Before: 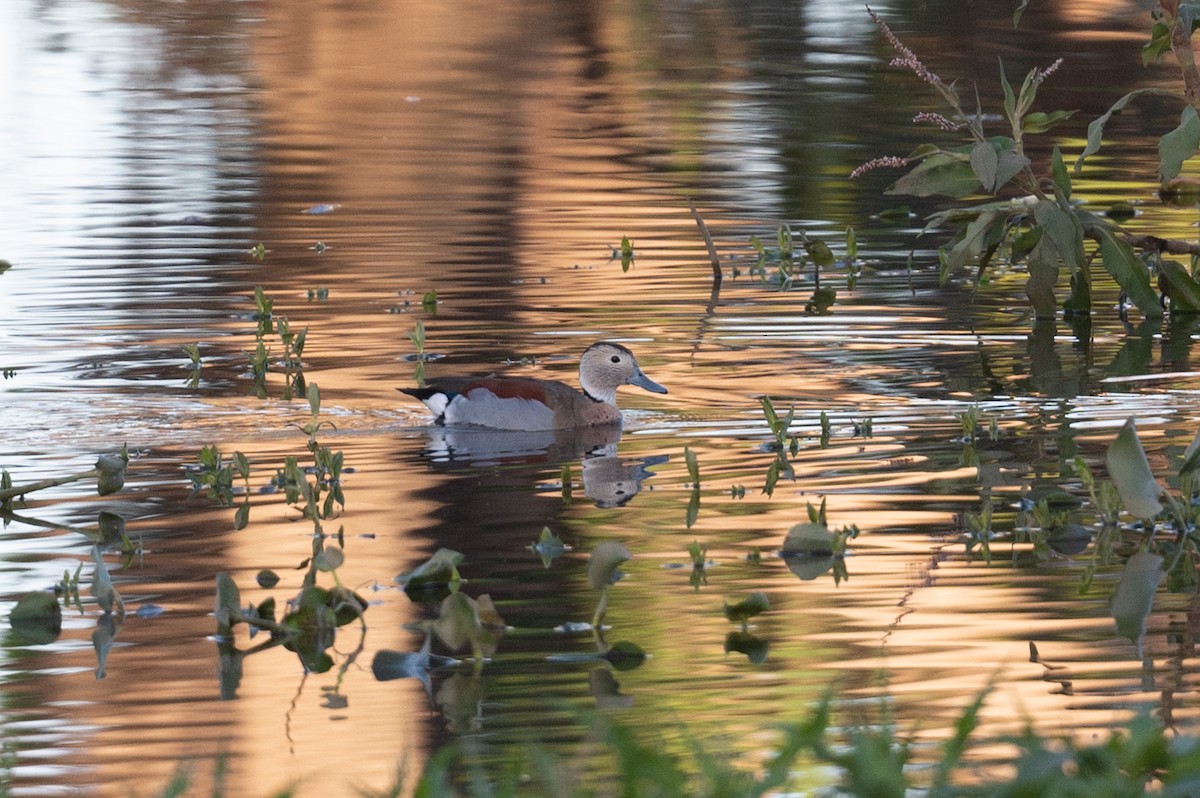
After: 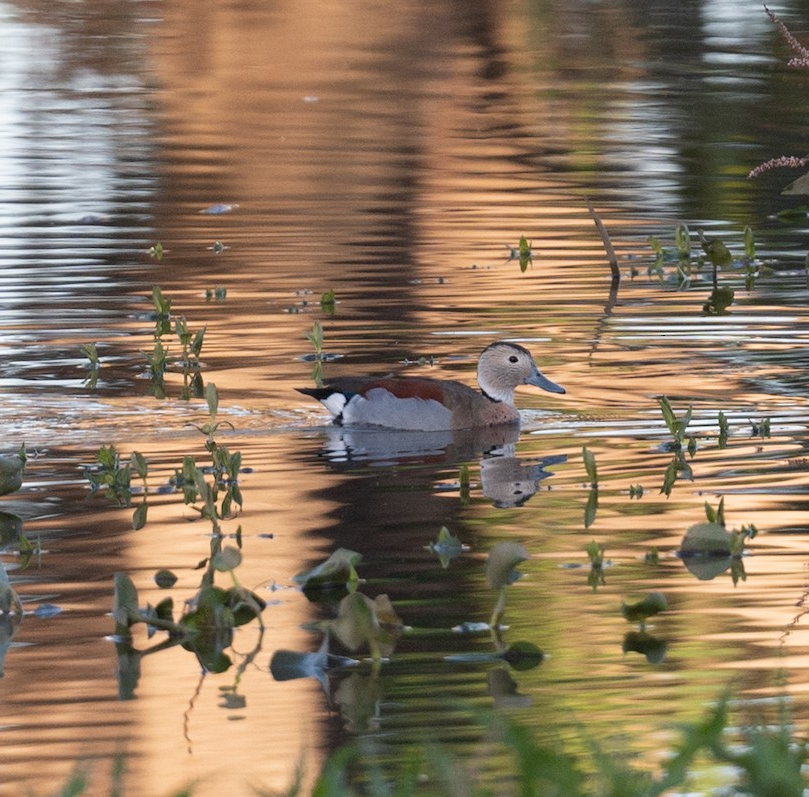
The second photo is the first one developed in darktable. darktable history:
crop and rotate: left 8.577%, right 23.939%
